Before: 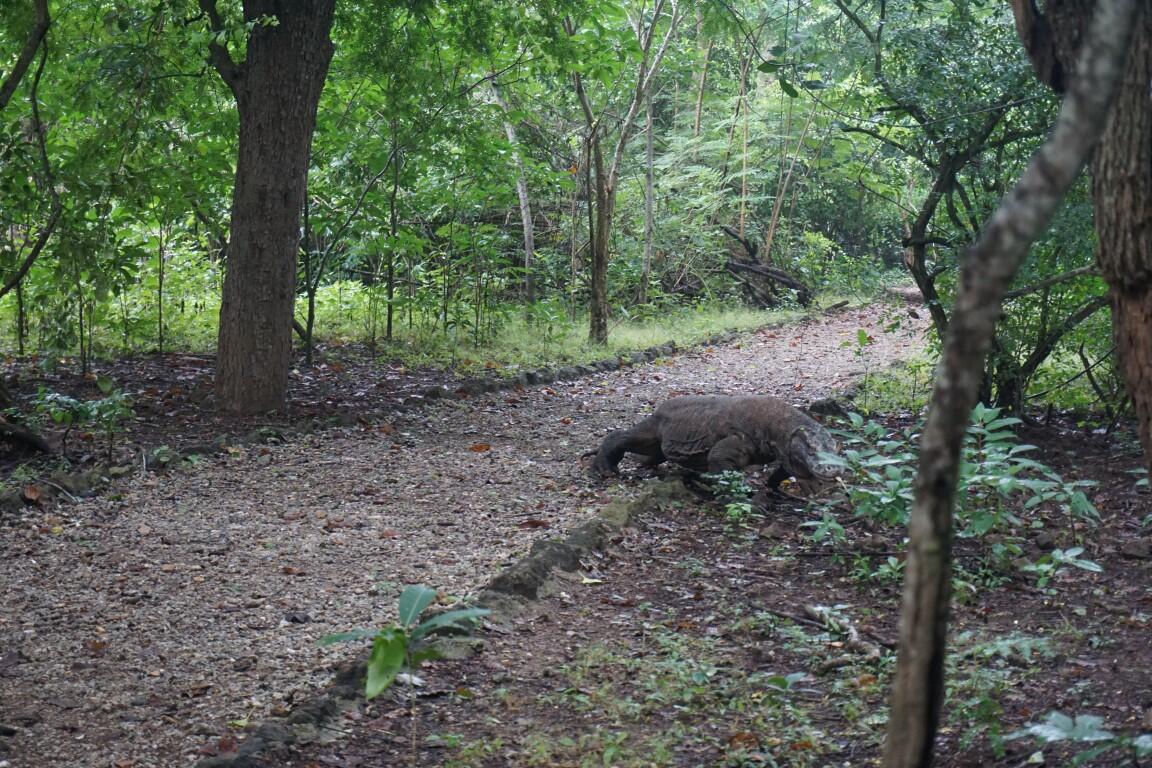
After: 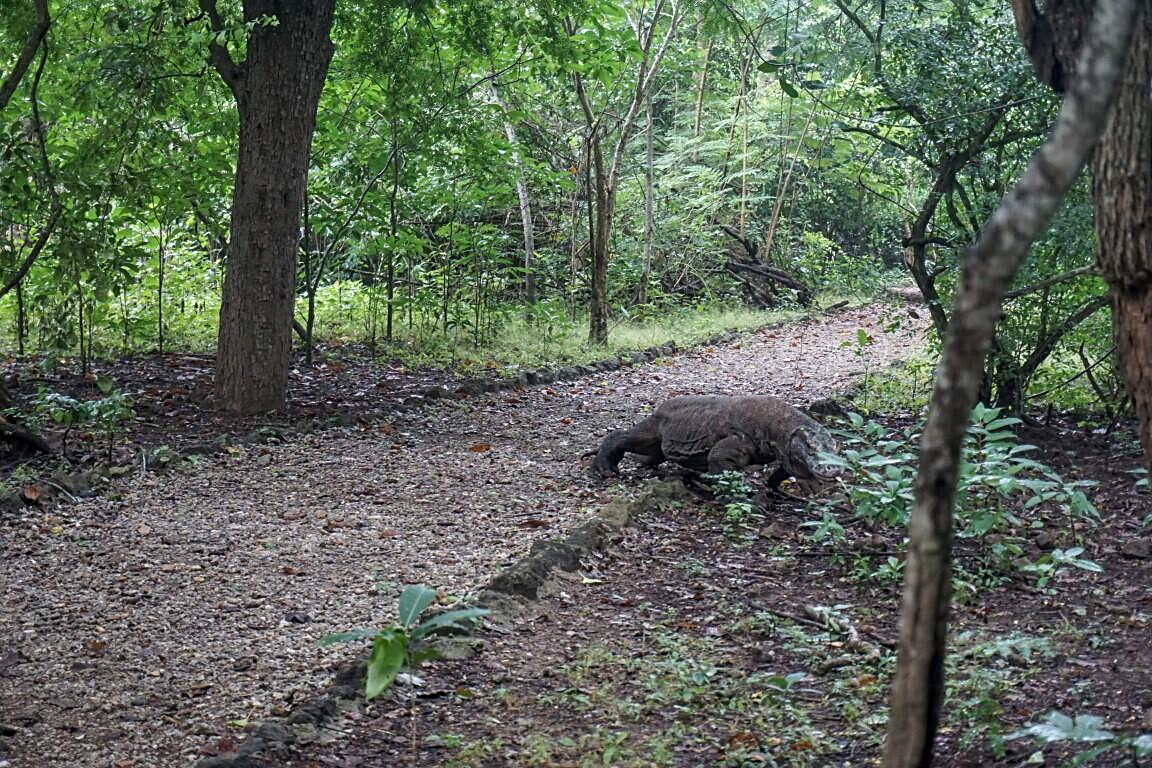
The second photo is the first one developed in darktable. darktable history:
shadows and highlights: shadows 29.2, highlights -28.98, low approximation 0.01, soften with gaussian
local contrast: on, module defaults
sharpen: on, module defaults
